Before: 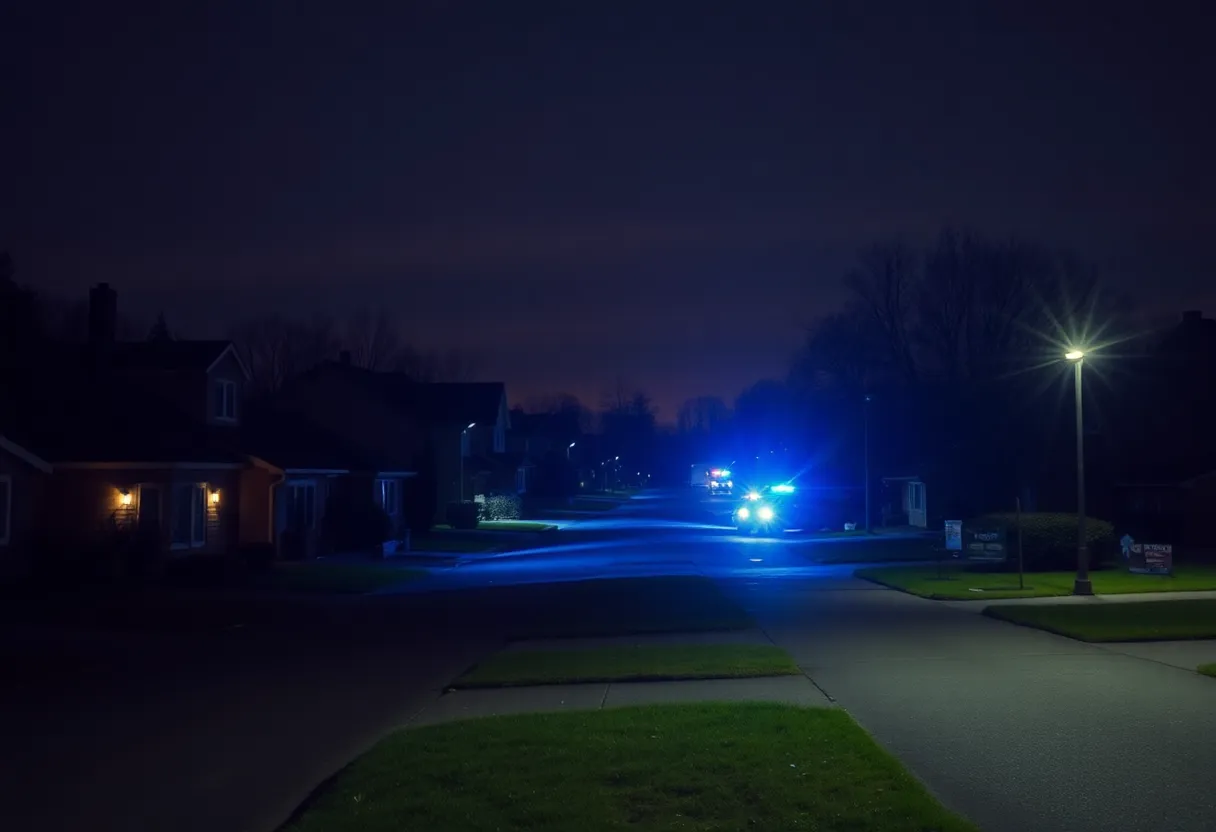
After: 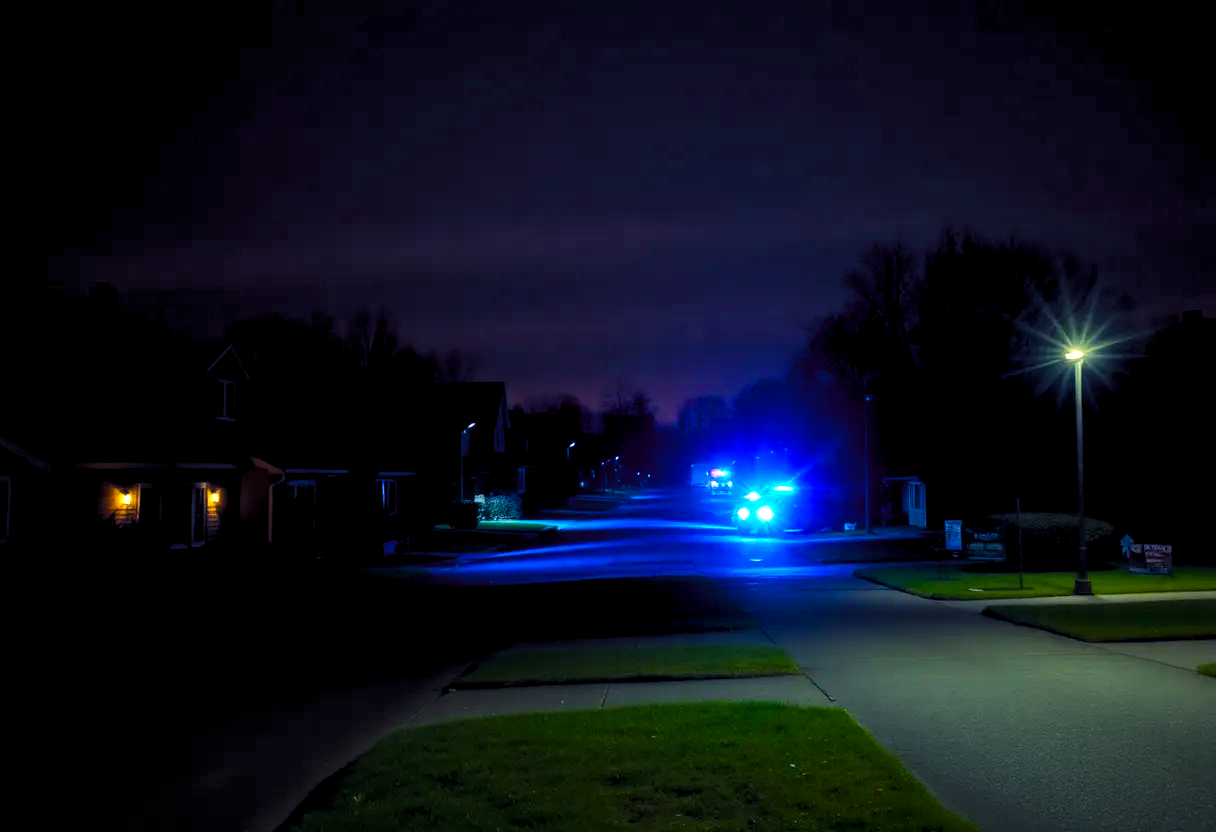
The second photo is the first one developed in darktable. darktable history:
local contrast: highlights 107%, shadows 102%, detail 119%, midtone range 0.2
levels: levels [0.055, 0.477, 0.9]
color balance rgb: linear chroma grading › global chroma 39.767%, perceptual saturation grading › global saturation 19.816%, perceptual brilliance grading › mid-tones 9.939%, perceptual brilliance grading › shadows 15.404%
